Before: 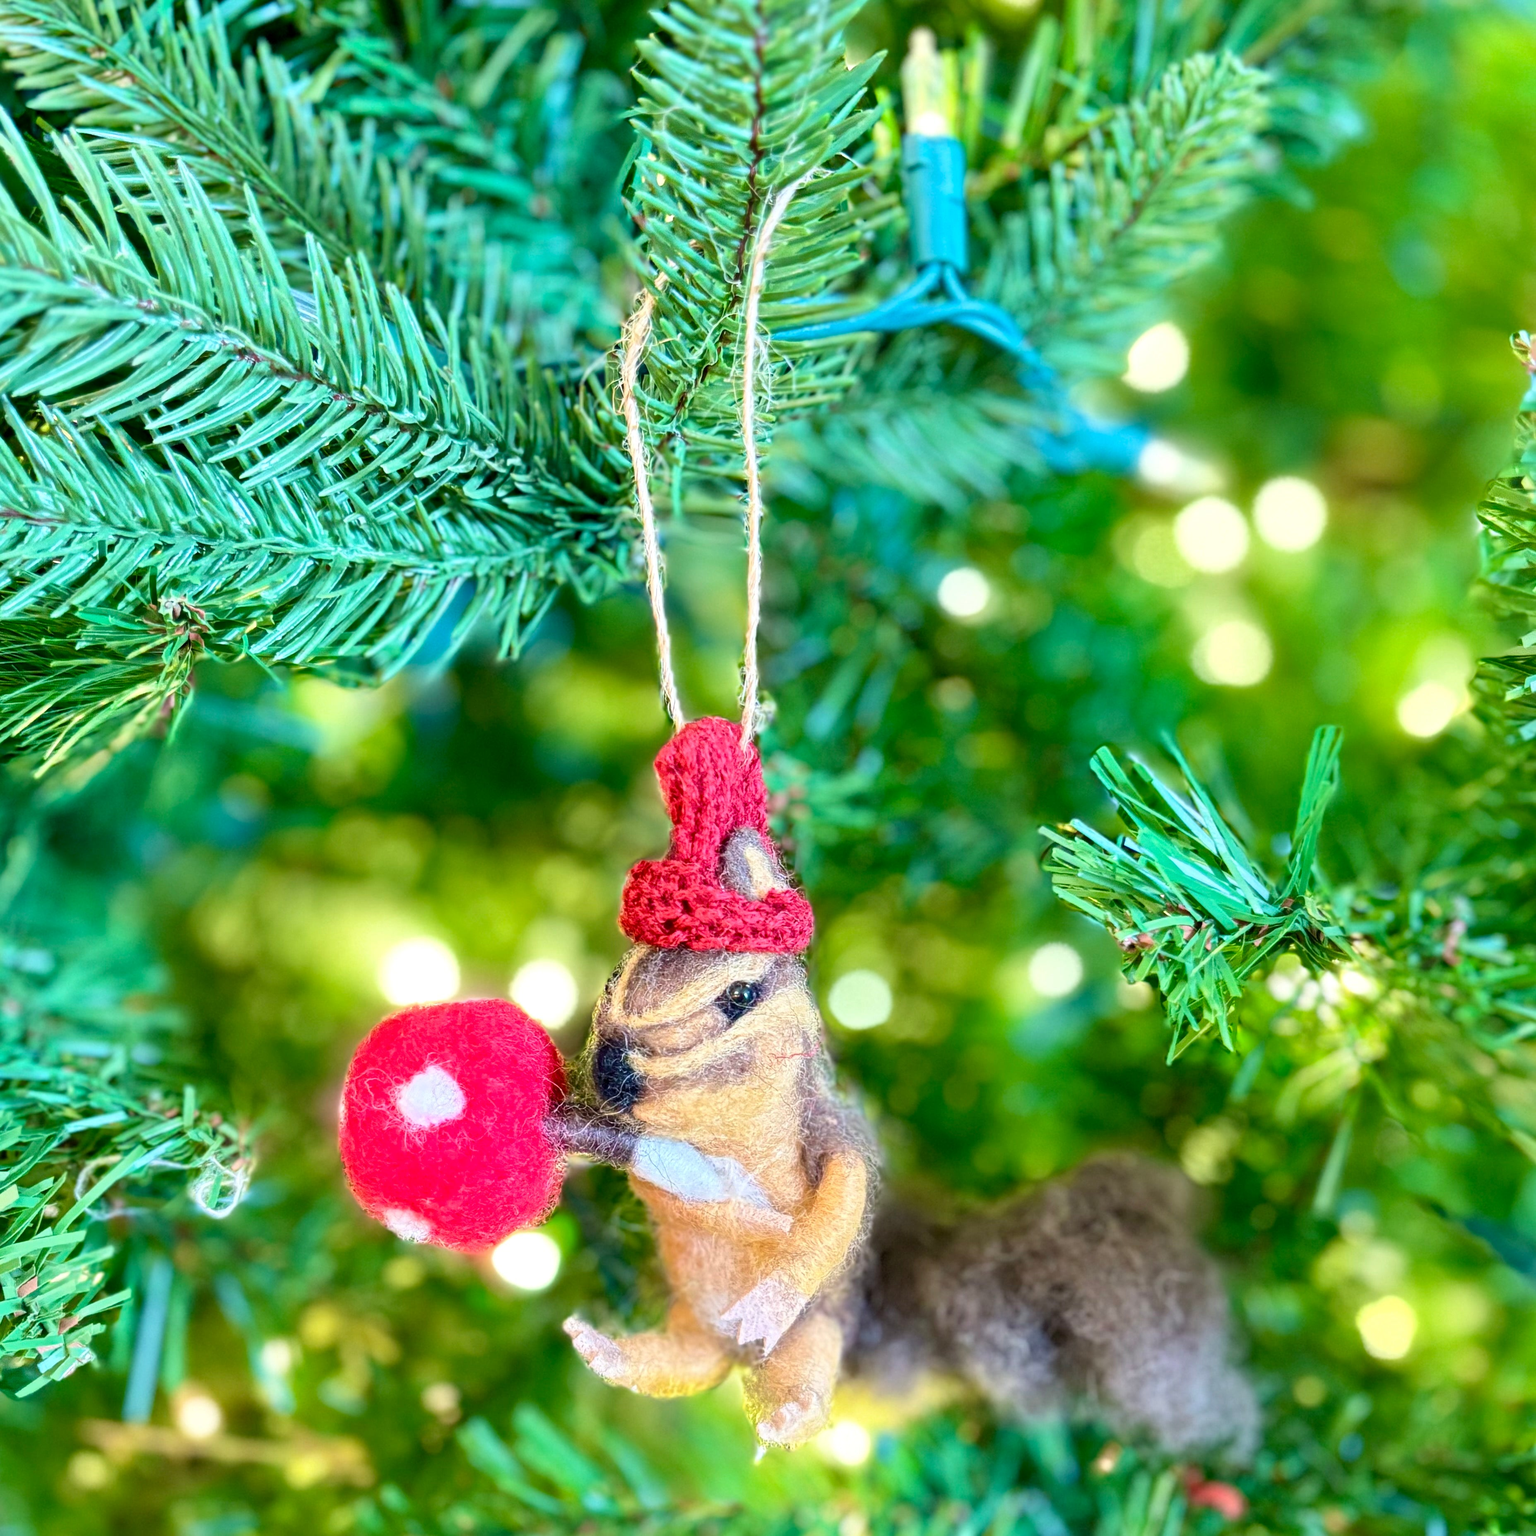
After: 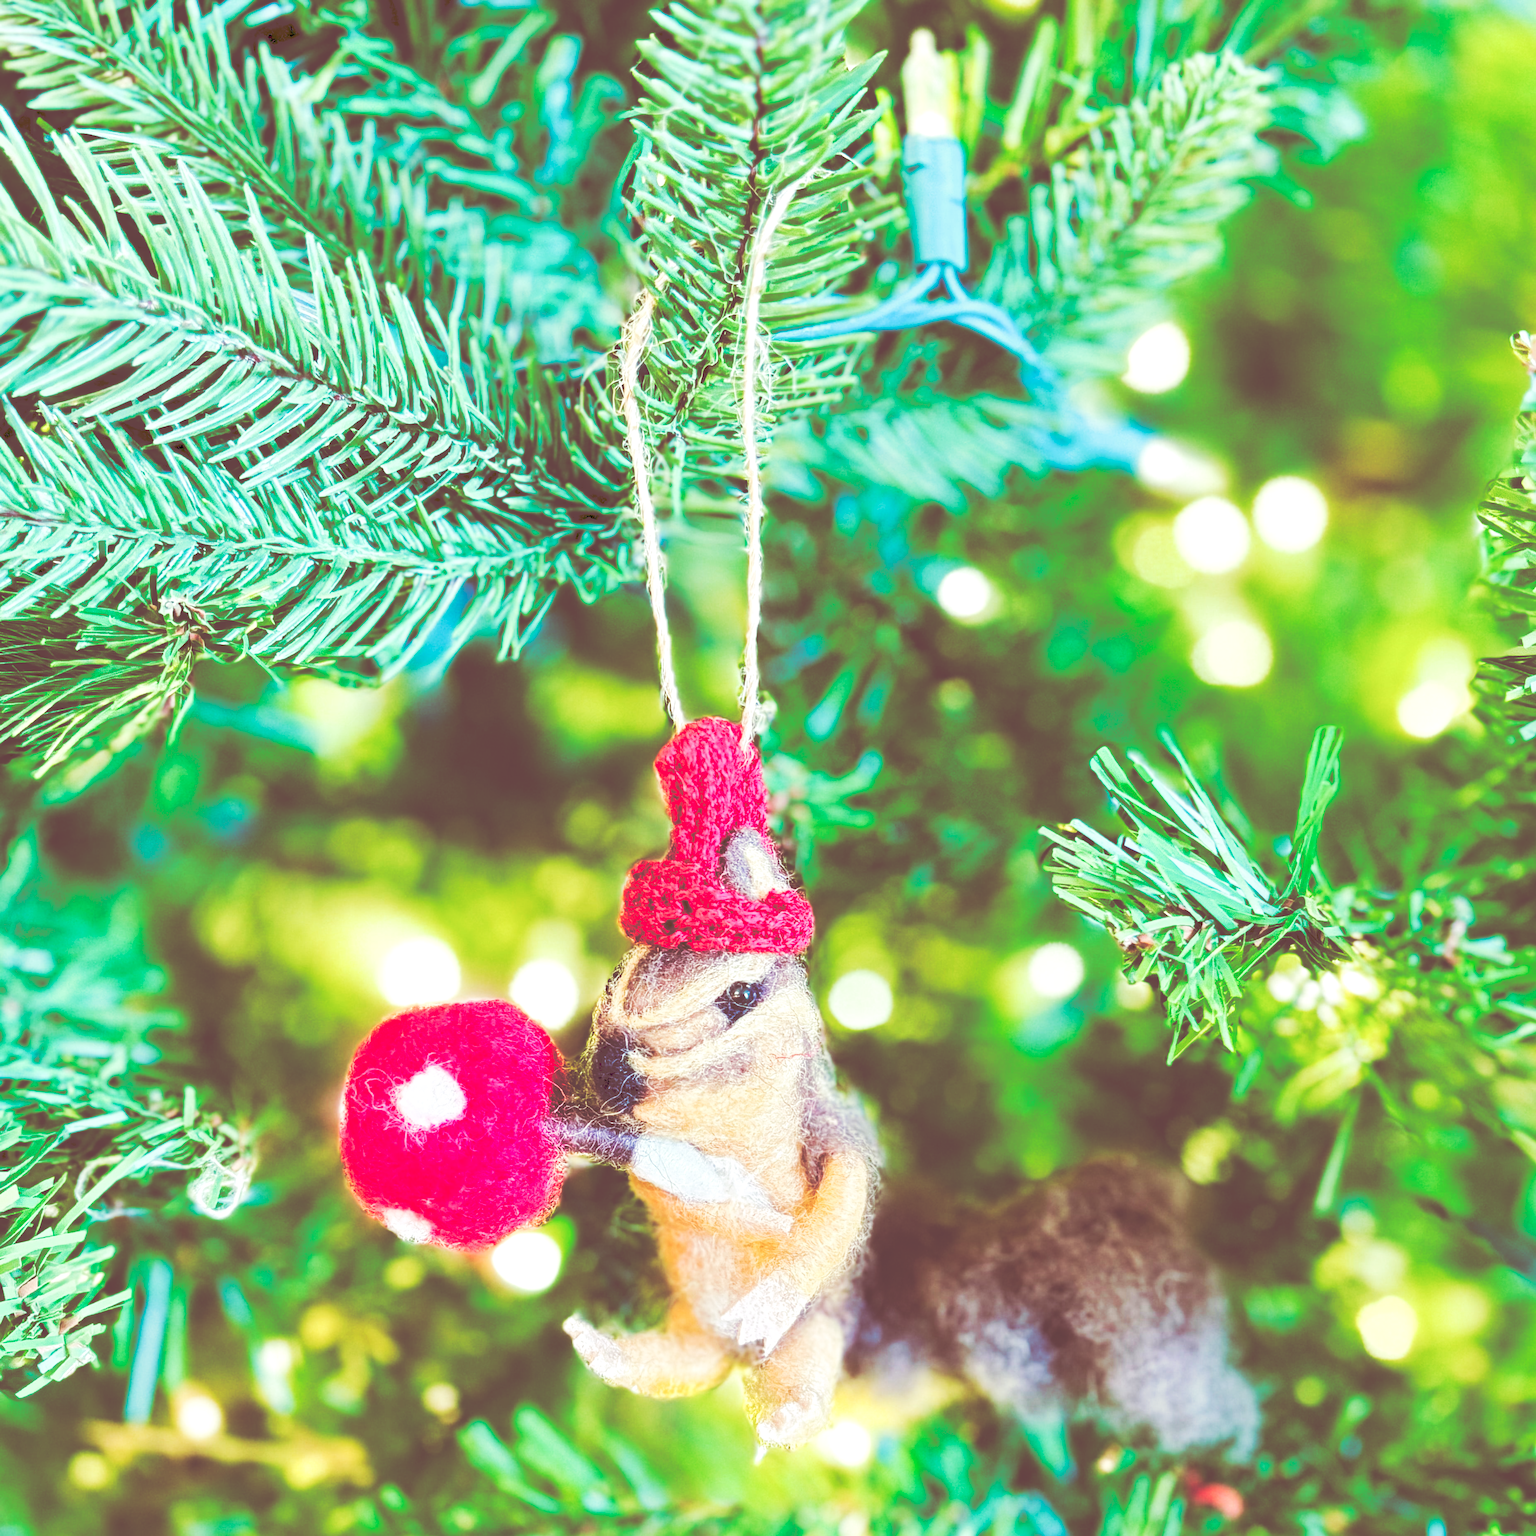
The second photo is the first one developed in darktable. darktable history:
split-toning: on, module defaults
color balance rgb: perceptual saturation grading › global saturation 20%, perceptual saturation grading › highlights -25%, perceptual saturation grading › shadows 50%
exposure: exposure 0.2 EV, compensate highlight preservation false
tone curve: curves: ch0 [(0, 0) (0.003, 0.334) (0.011, 0.338) (0.025, 0.338) (0.044, 0.338) (0.069, 0.339) (0.1, 0.342) (0.136, 0.343) (0.177, 0.349) (0.224, 0.36) (0.277, 0.385) (0.335, 0.42) (0.399, 0.465) (0.468, 0.535) (0.543, 0.632) (0.623, 0.73) (0.709, 0.814) (0.801, 0.879) (0.898, 0.935) (1, 1)], preserve colors none
